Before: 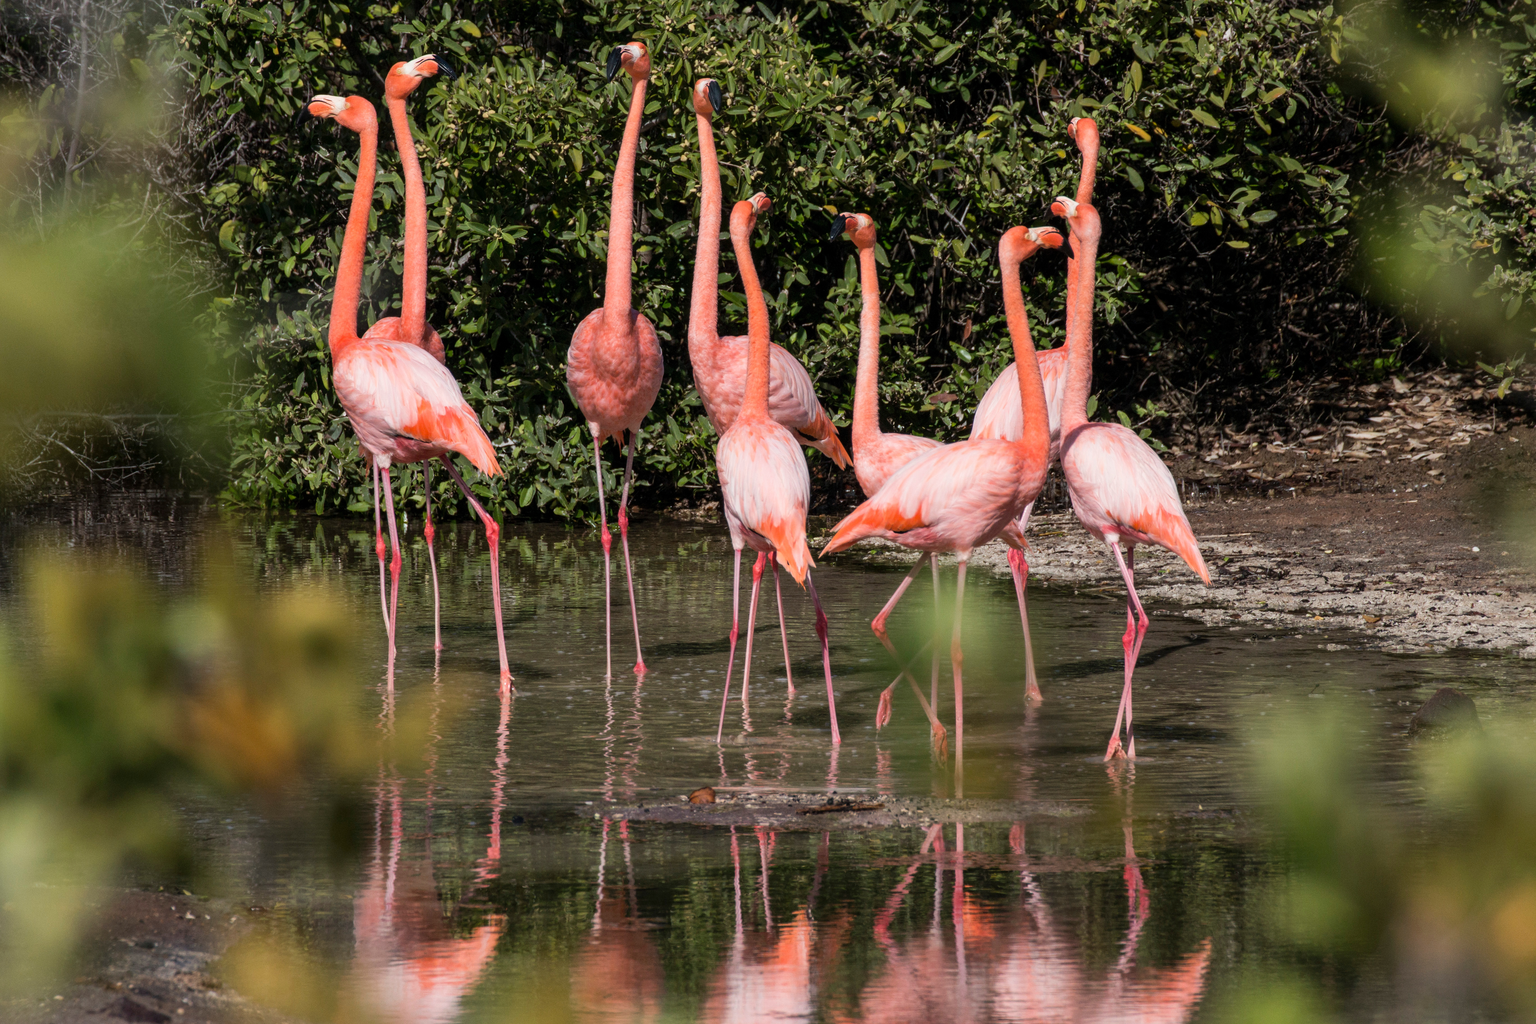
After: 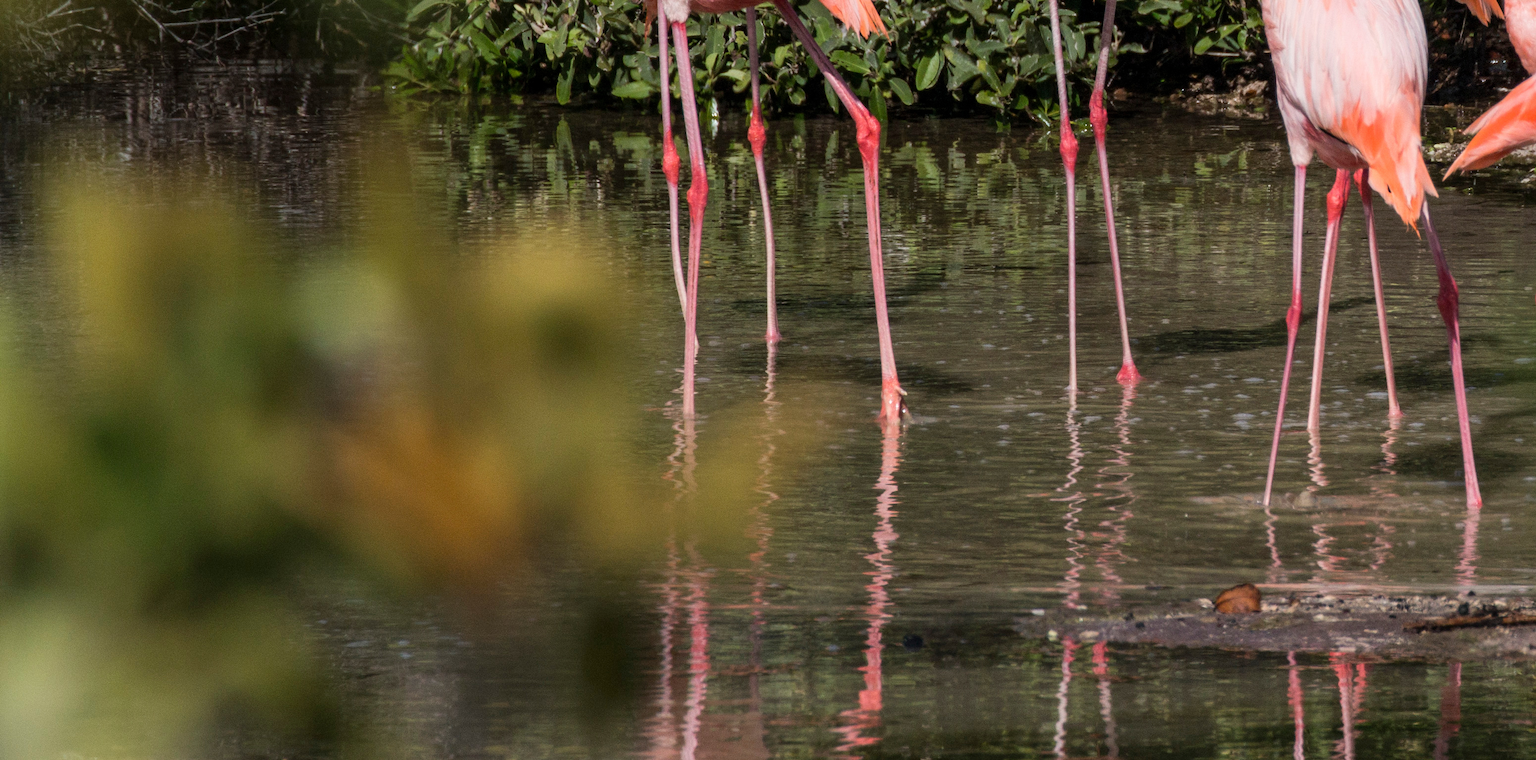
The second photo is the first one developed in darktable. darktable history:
crop: top 44.536%, right 43.251%, bottom 13.332%
